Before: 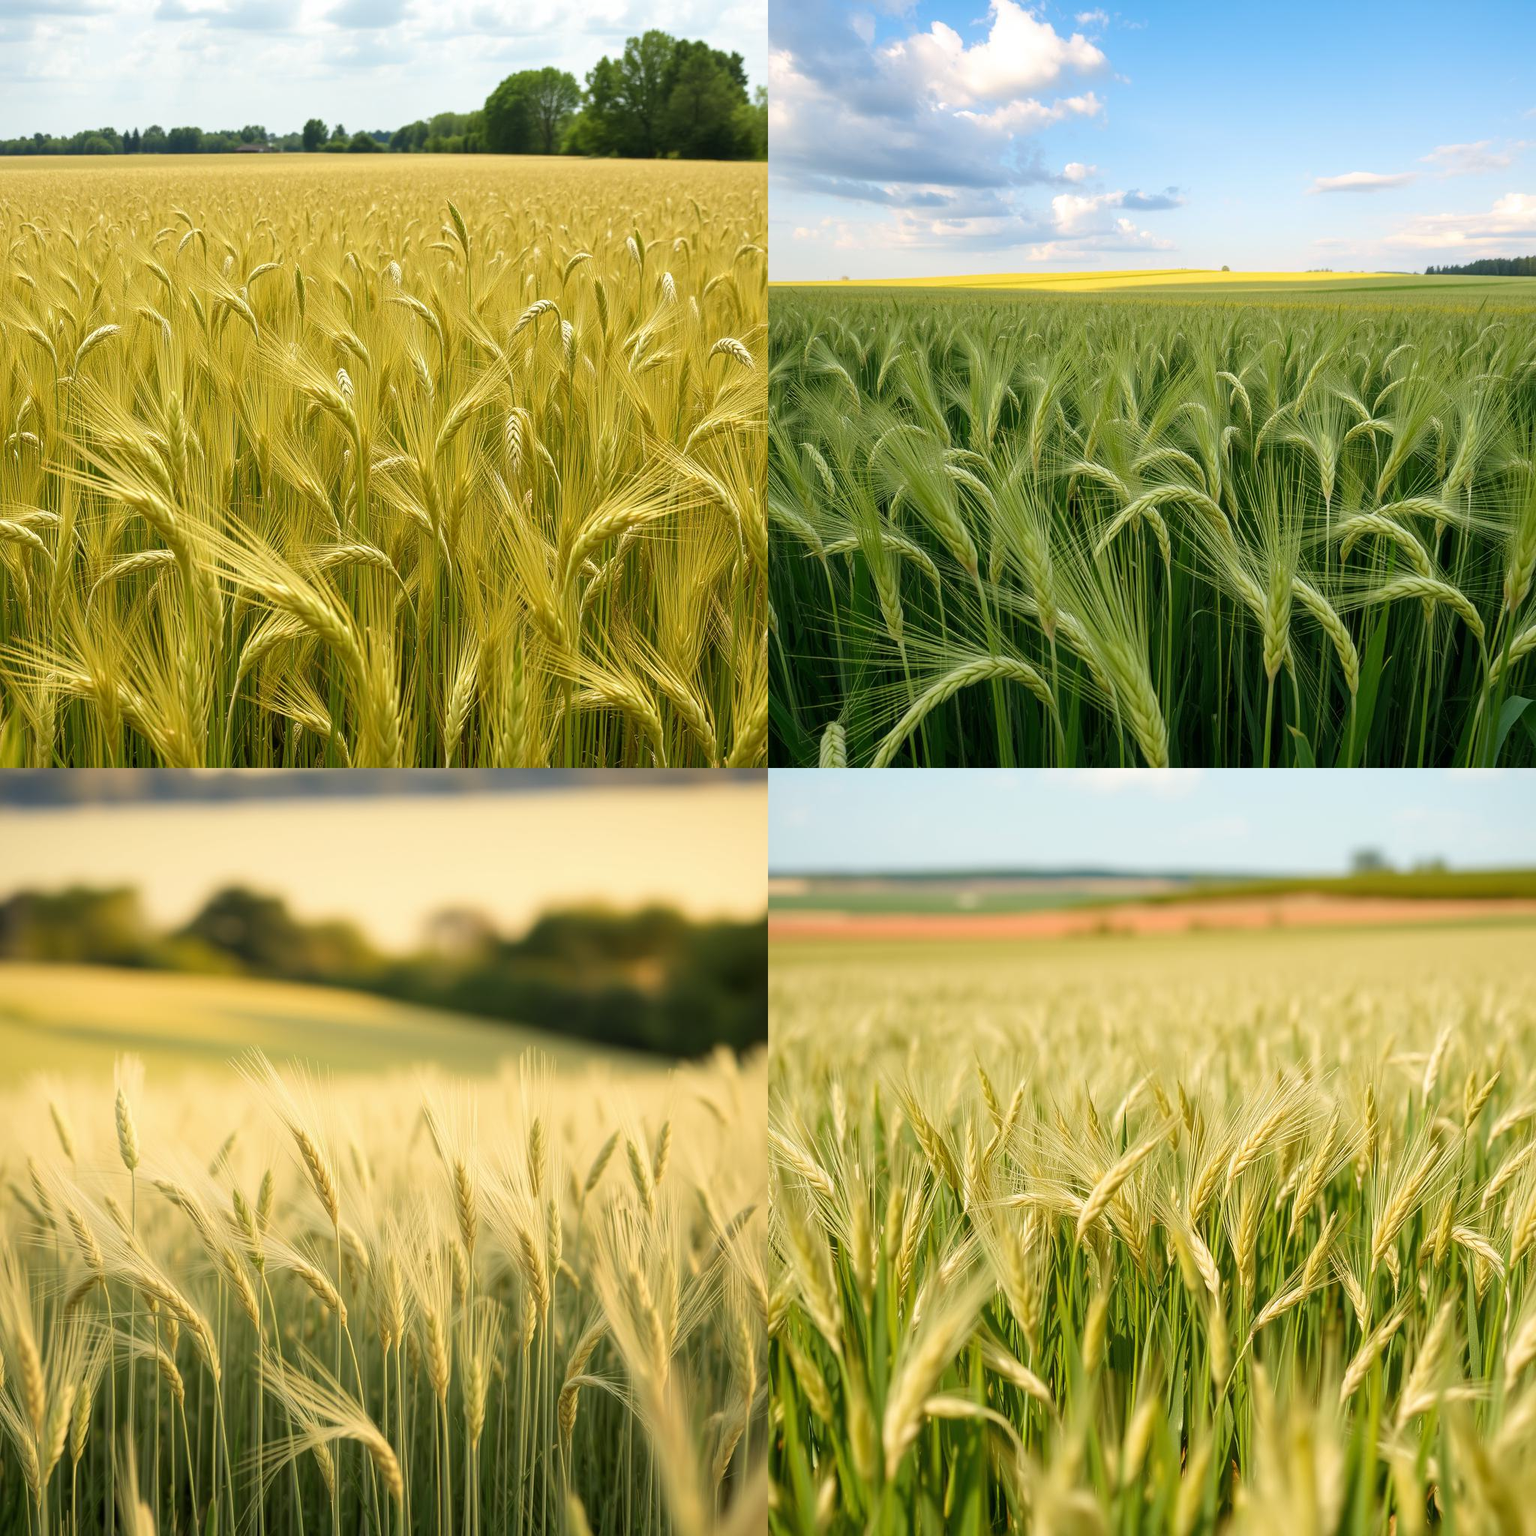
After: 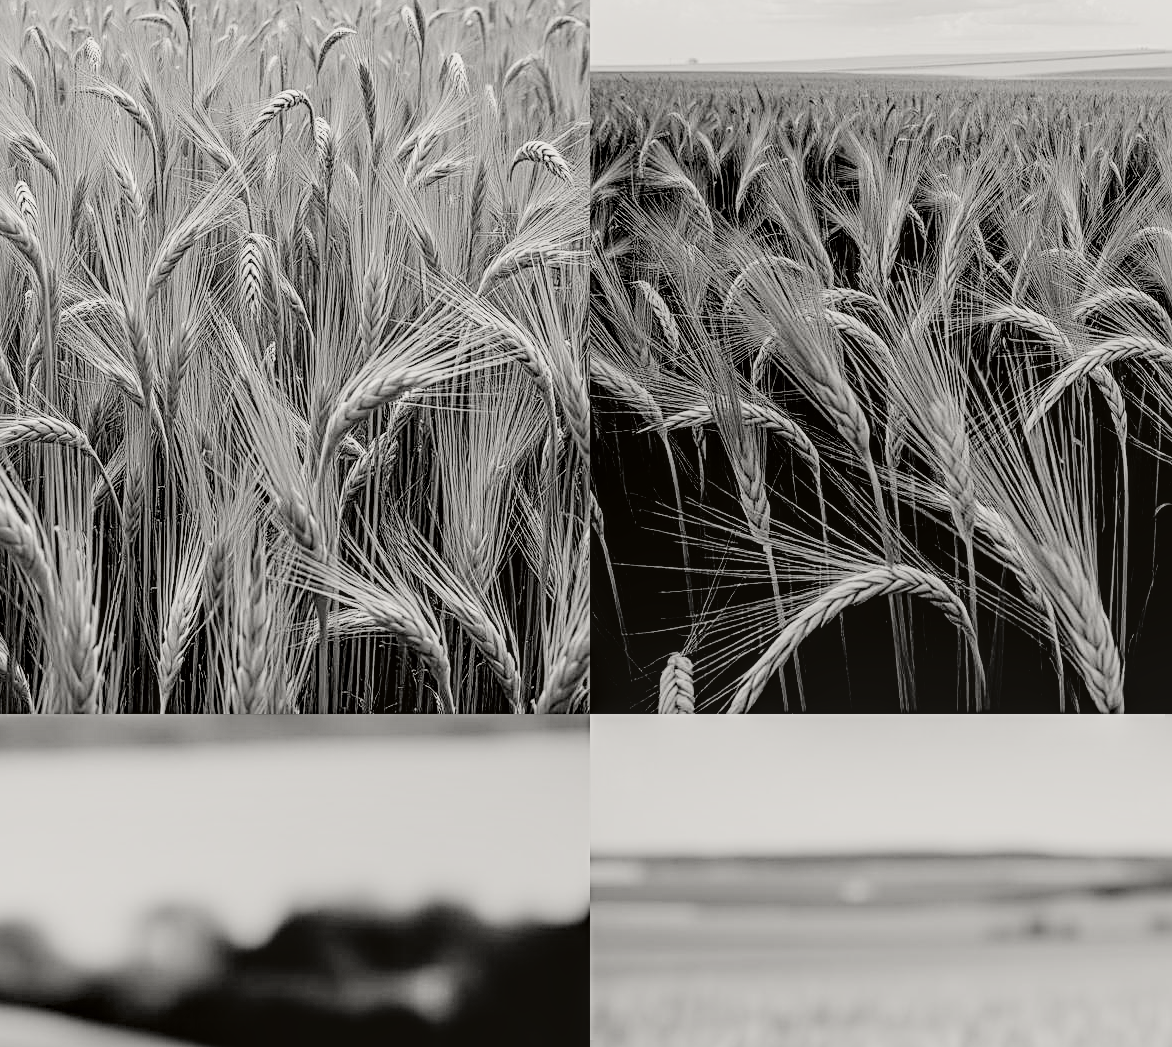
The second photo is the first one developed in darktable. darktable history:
contrast brightness saturation: contrast 0.038, saturation 0.158
crop: left 21.206%, top 15.14%, right 21.54%, bottom 33.723%
exposure: exposure 0.128 EV, compensate exposure bias true, compensate highlight preservation false
tone curve: curves: ch0 [(0, 0.01) (0.052, 0.045) (0.136, 0.133) (0.29, 0.332) (0.453, 0.531) (0.676, 0.751) (0.89, 0.919) (1, 1)]; ch1 [(0, 0) (0.094, 0.081) (0.285, 0.299) (0.385, 0.403) (0.446, 0.443) (0.495, 0.496) (0.544, 0.552) (0.589, 0.612) (0.722, 0.728) (1, 1)]; ch2 [(0, 0) (0.257, 0.217) (0.43, 0.421) (0.498, 0.507) (0.531, 0.544) (0.56, 0.579) (0.625, 0.642) (1, 1)], color space Lab, independent channels, preserve colors none
local contrast: on, module defaults
color calibration: output gray [0.18, 0.41, 0.41, 0], illuminant custom, x 0.368, y 0.373, temperature 4329.53 K
filmic rgb: black relative exposure -2.93 EV, white relative exposure 4.56 EV, hardness 1.77, contrast 1.258
sharpen: radius 2.776
